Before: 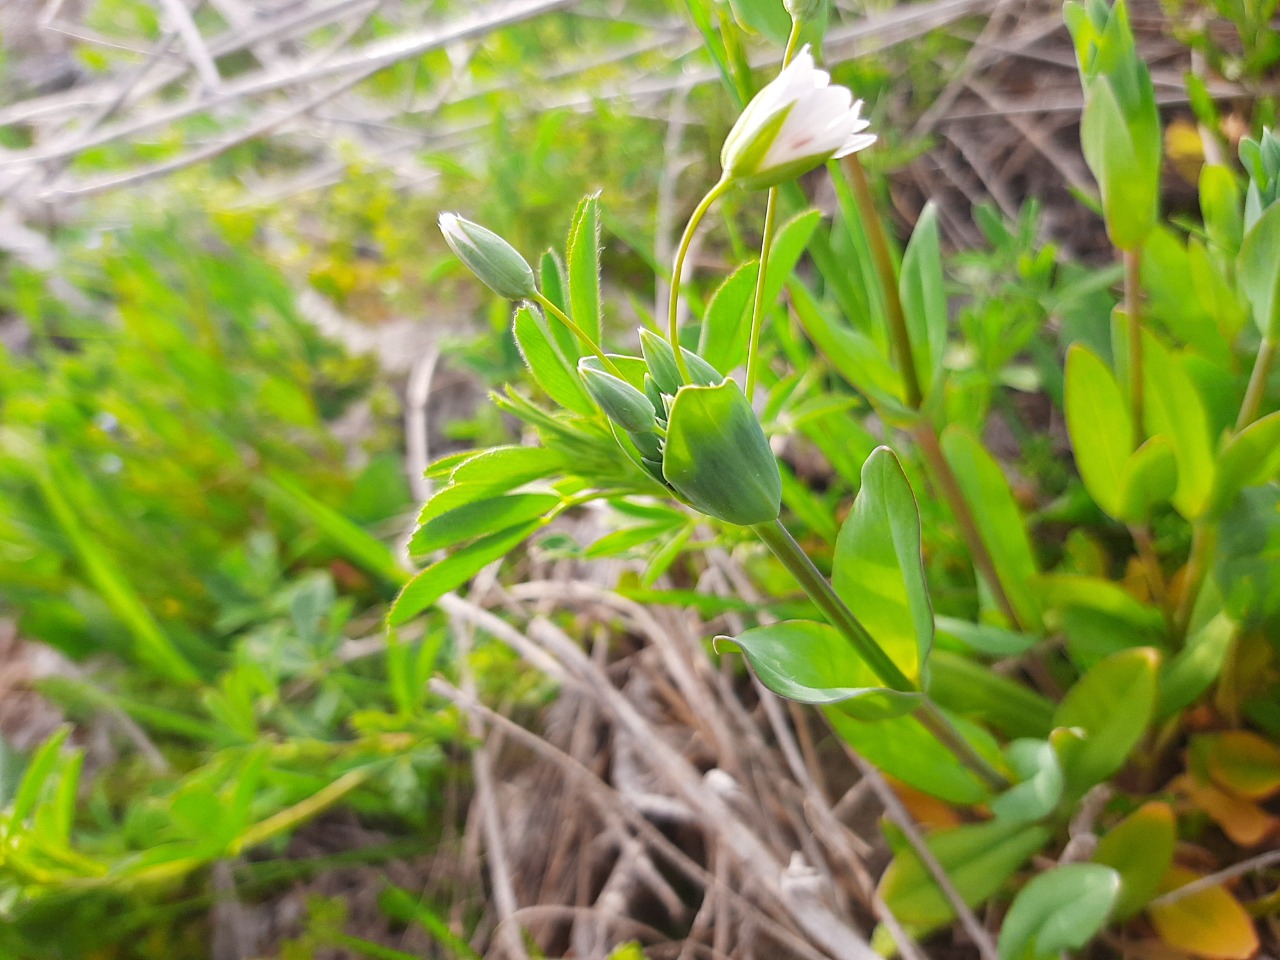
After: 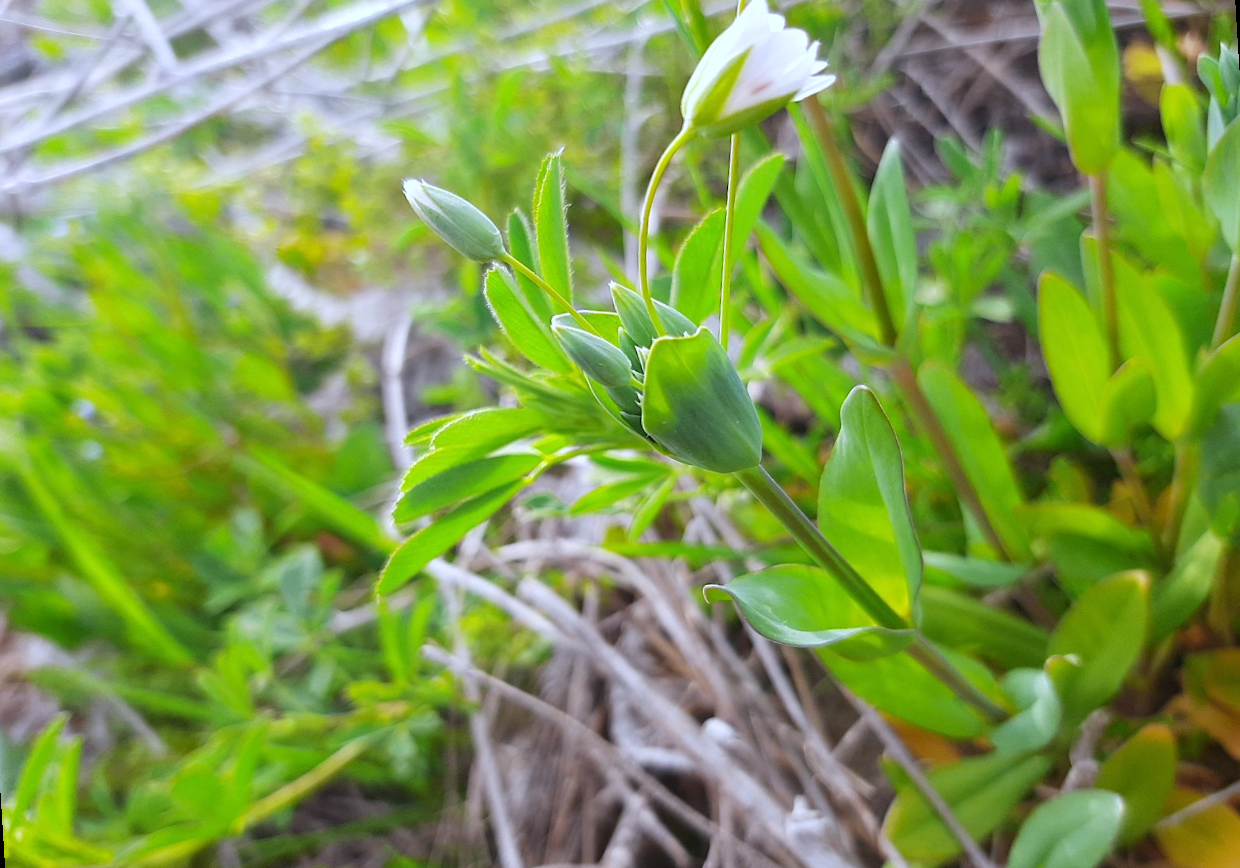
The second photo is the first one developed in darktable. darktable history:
white balance: red 0.926, green 1.003, blue 1.133
rotate and perspective: rotation -3.52°, crop left 0.036, crop right 0.964, crop top 0.081, crop bottom 0.919
